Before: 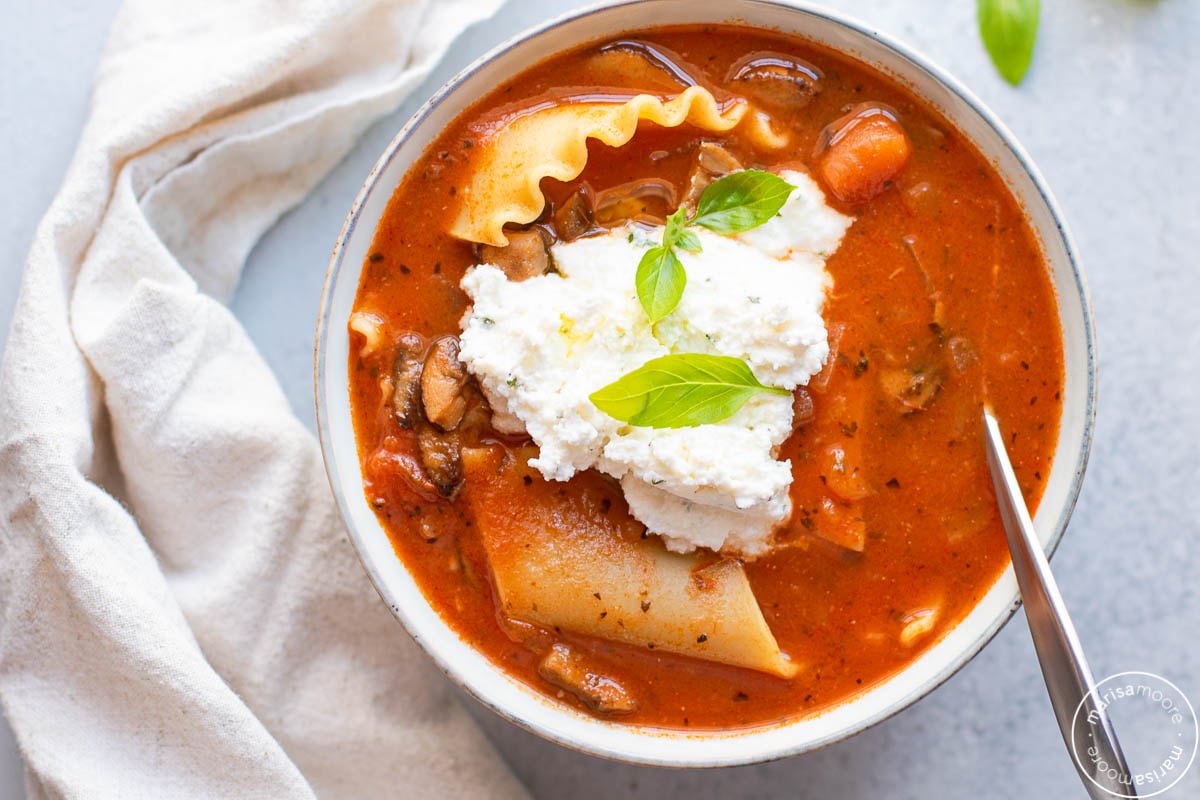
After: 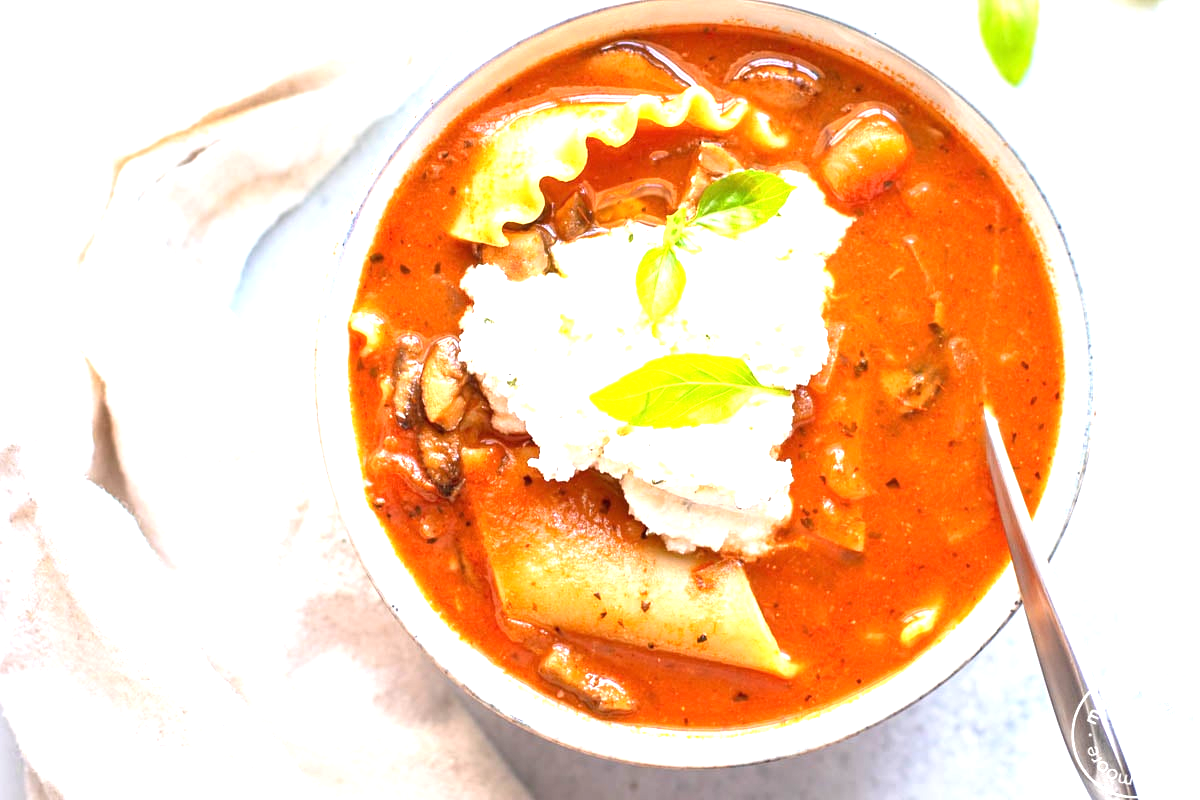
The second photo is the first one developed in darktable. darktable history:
exposure: black level correction 0, exposure 1.279 EV, compensate exposure bias true, compensate highlight preservation false
